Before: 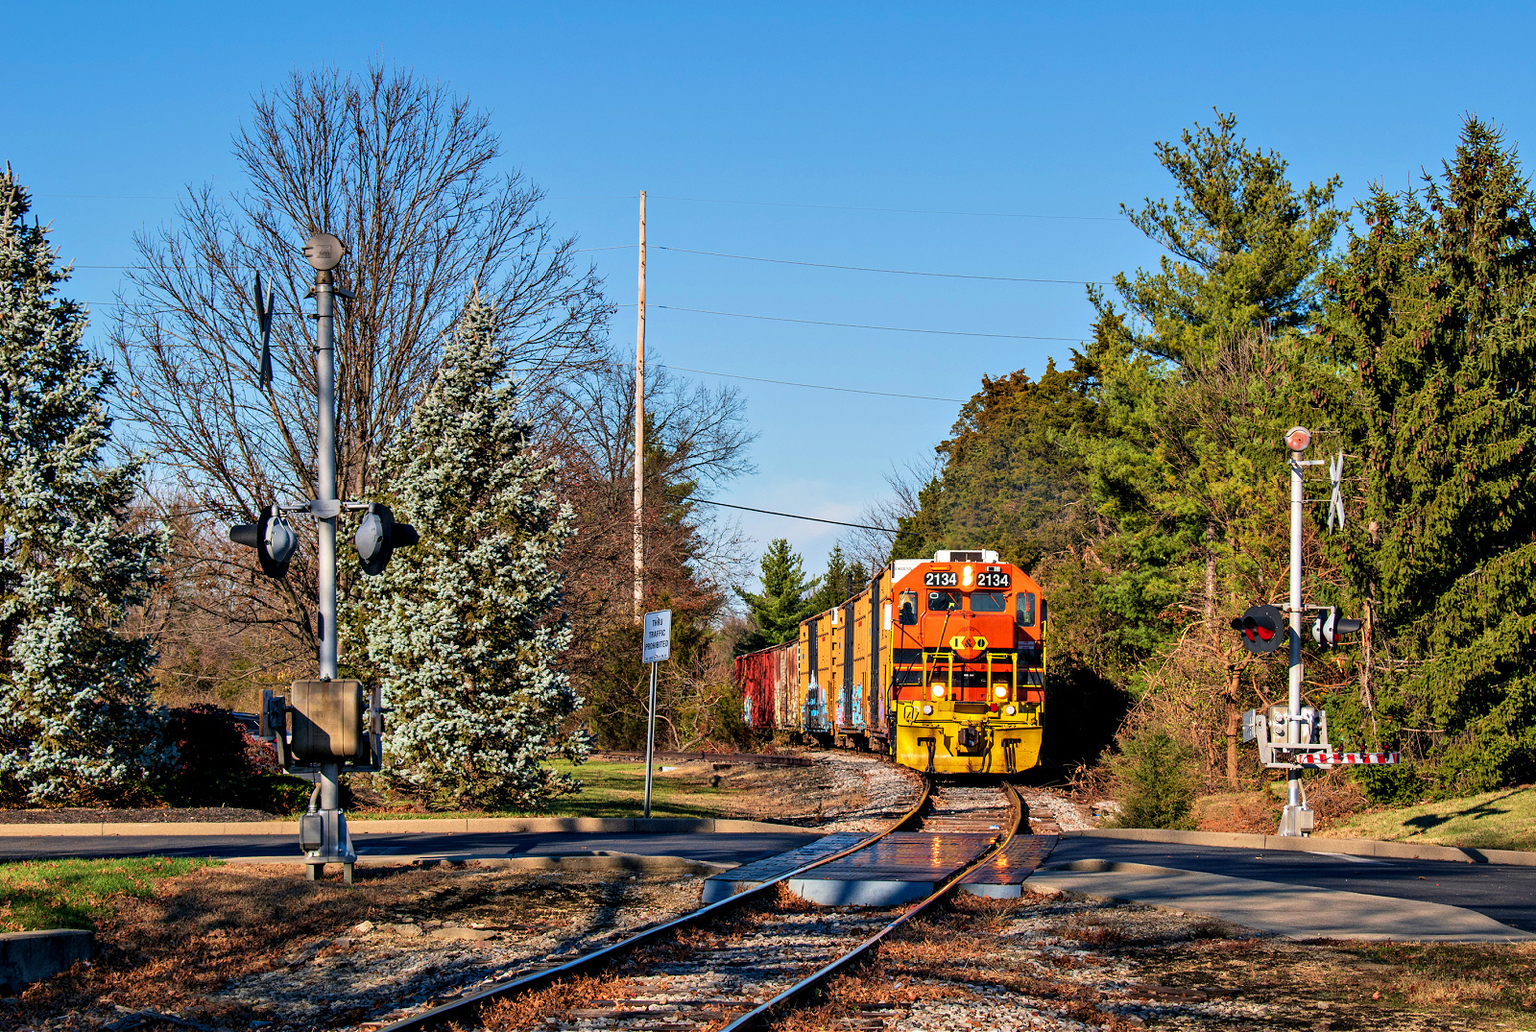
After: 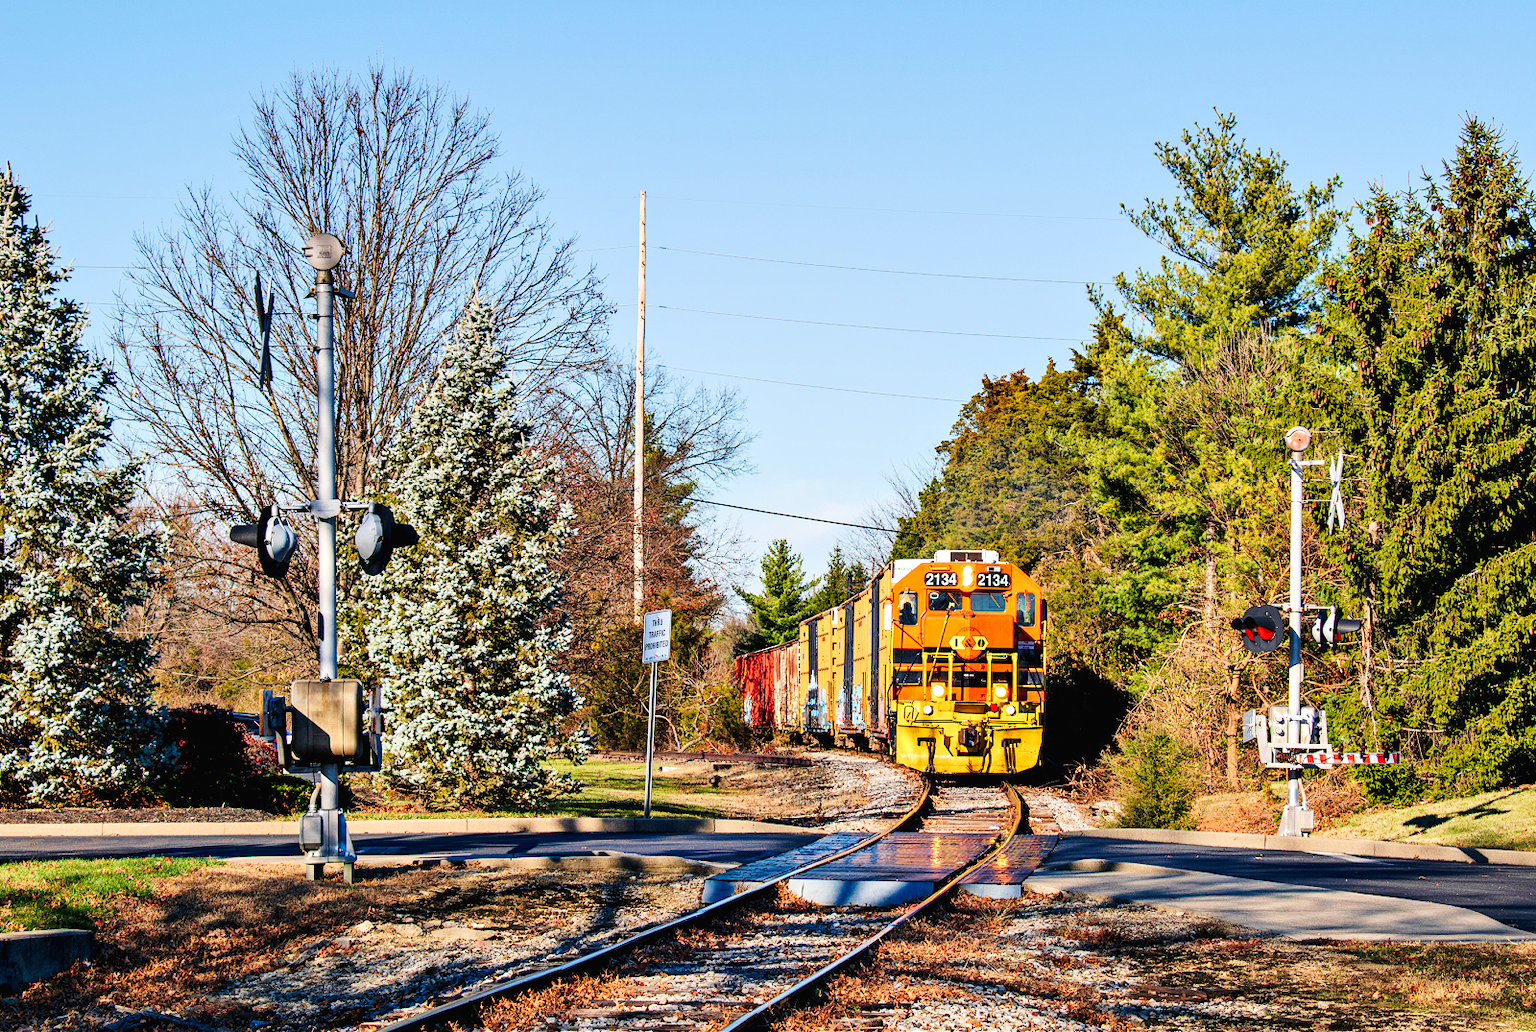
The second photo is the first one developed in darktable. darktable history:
exposure: black level correction 0, exposure 0.589 EV, compensate highlight preservation false
tone curve: curves: ch0 [(0, 0.012) (0.052, 0.04) (0.107, 0.086) (0.276, 0.265) (0.461, 0.531) (0.718, 0.79) (0.921, 0.909) (0.999, 0.951)]; ch1 [(0, 0) (0.339, 0.298) (0.402, 0.363) (0.444, 0.415) (0.485, 0.469) (0.494, 0.493) (0.504, 0.501) (0.525, 0.534) (0.555, 0.587) (0.594, 0.647) (1, 1)]; ch2 [(0, 0) (0.48, 0.48) (0.504, 0.5) (0.535, 0.557) (0.581, 0.623) (0.649, 0.683) (0.824, 0.815) (1, 1)], preserve colors none
